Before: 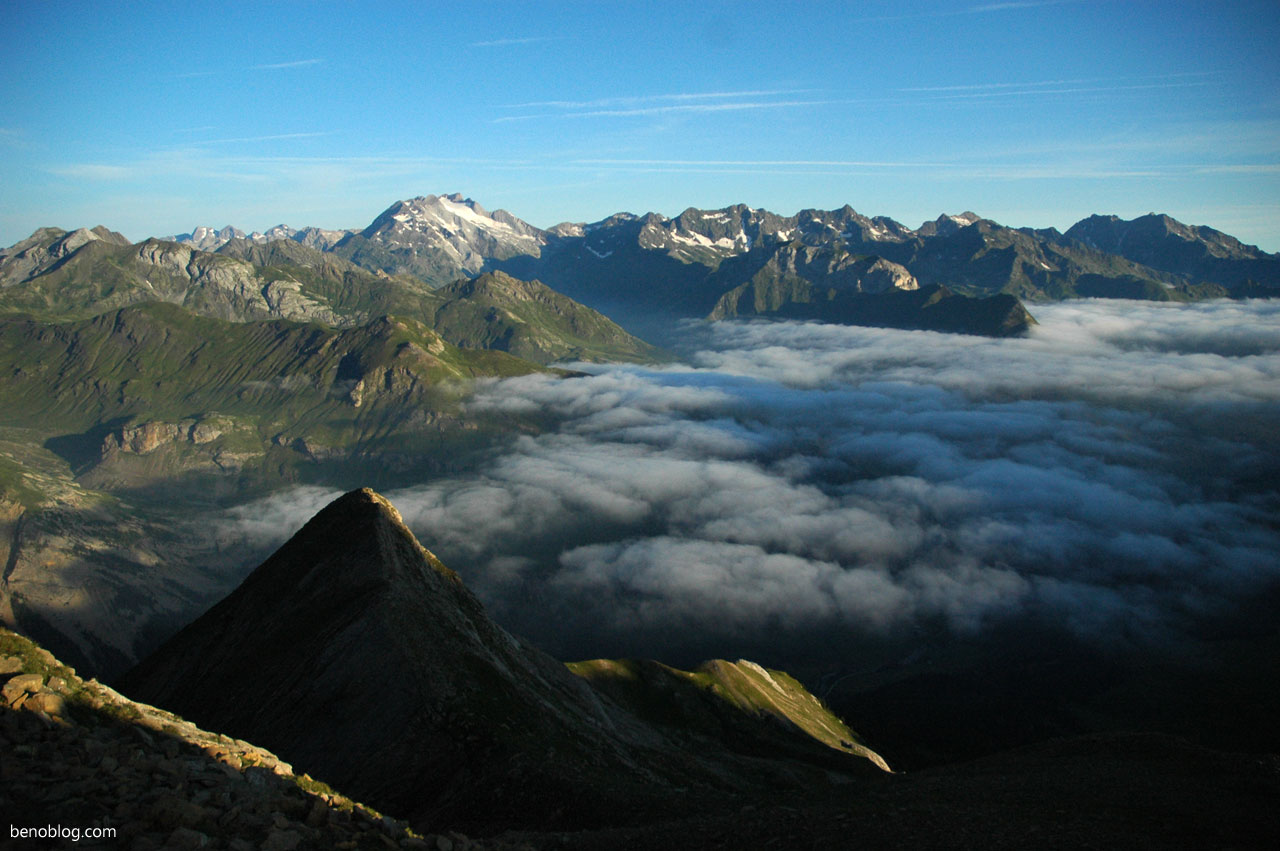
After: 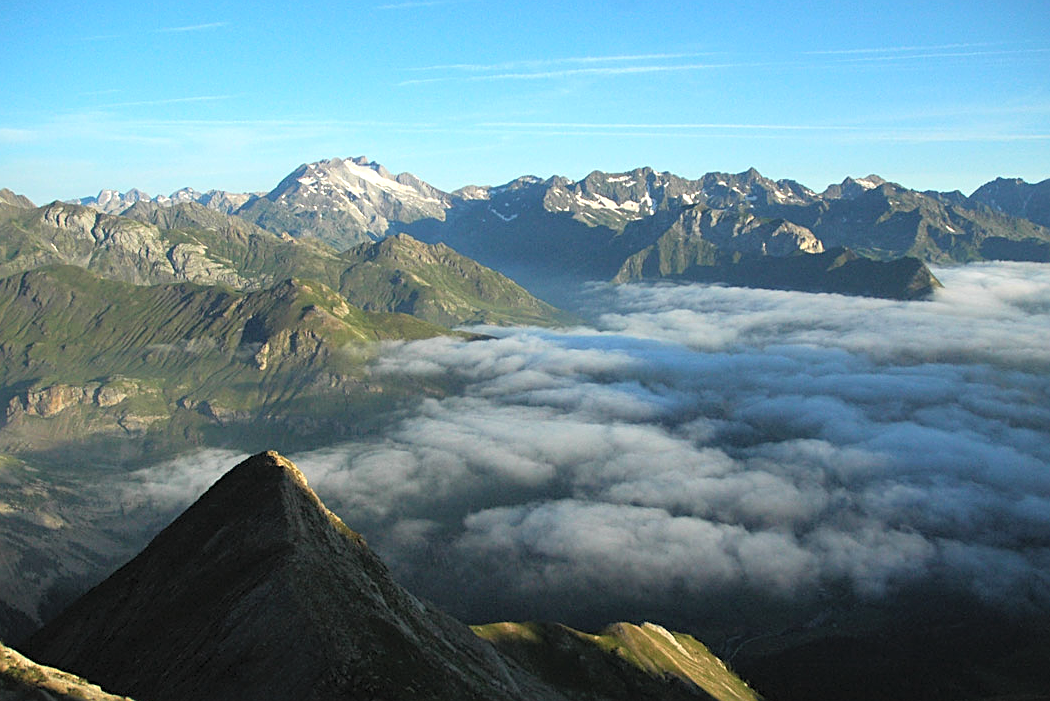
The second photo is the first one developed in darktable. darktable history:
contrast brightness saturation: brightness 0.155
exposure: black level correction 0, exposure 0.302 EV, compensate highlight preservation false
crop and rotate: left 7.427%, top 4.371%, right 10.52%, bottom 13.243%
sharpen: on, module defaults
